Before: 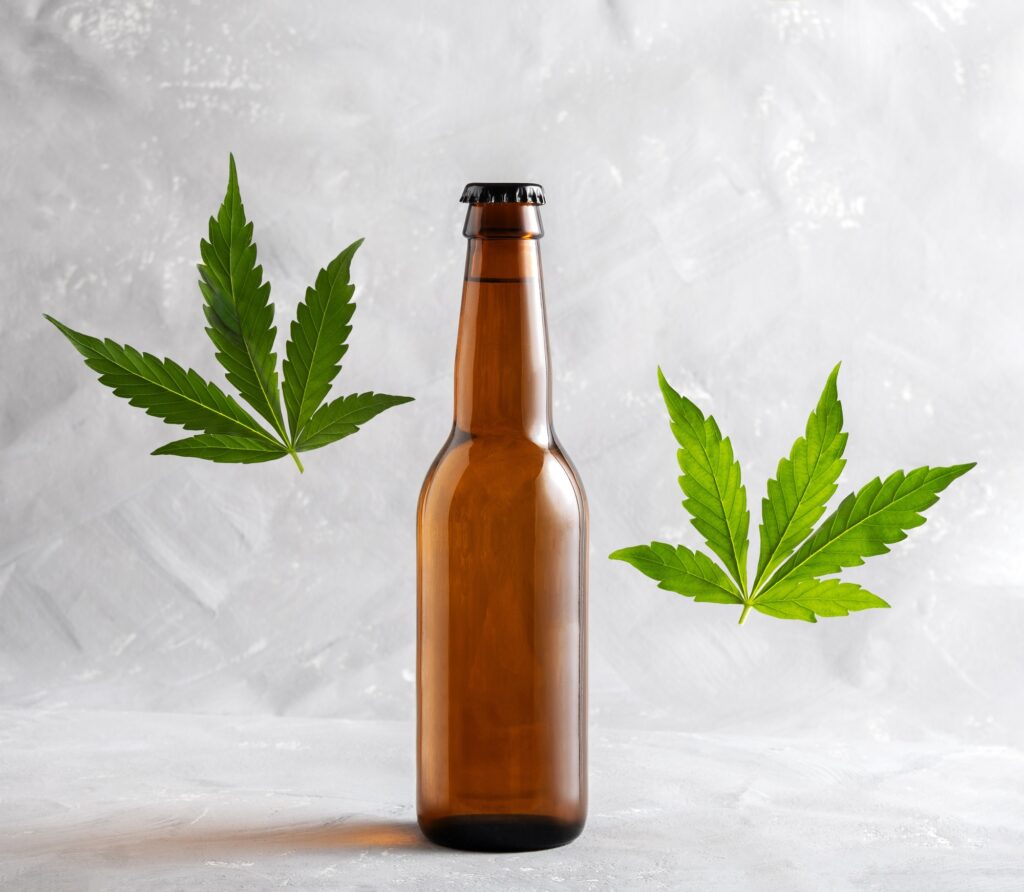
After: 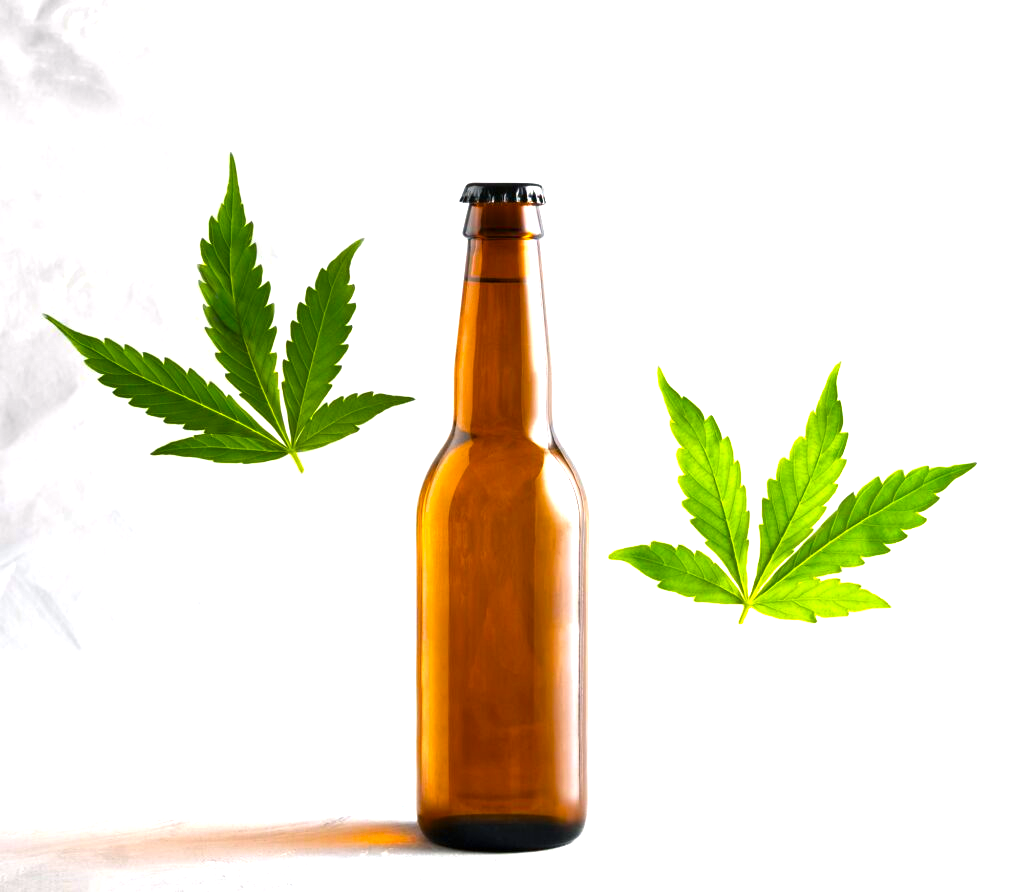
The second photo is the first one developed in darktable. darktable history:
color balance rgb: shadows lift › chroma 2.057%, shadows lift › hue 217.52°, linear chroma grading › global chroma 15.478%, perceptual saturation grading › global saturation 30.812%, perceptual brilliance grading › global brilliance 29.979%, global vibrance 20%
